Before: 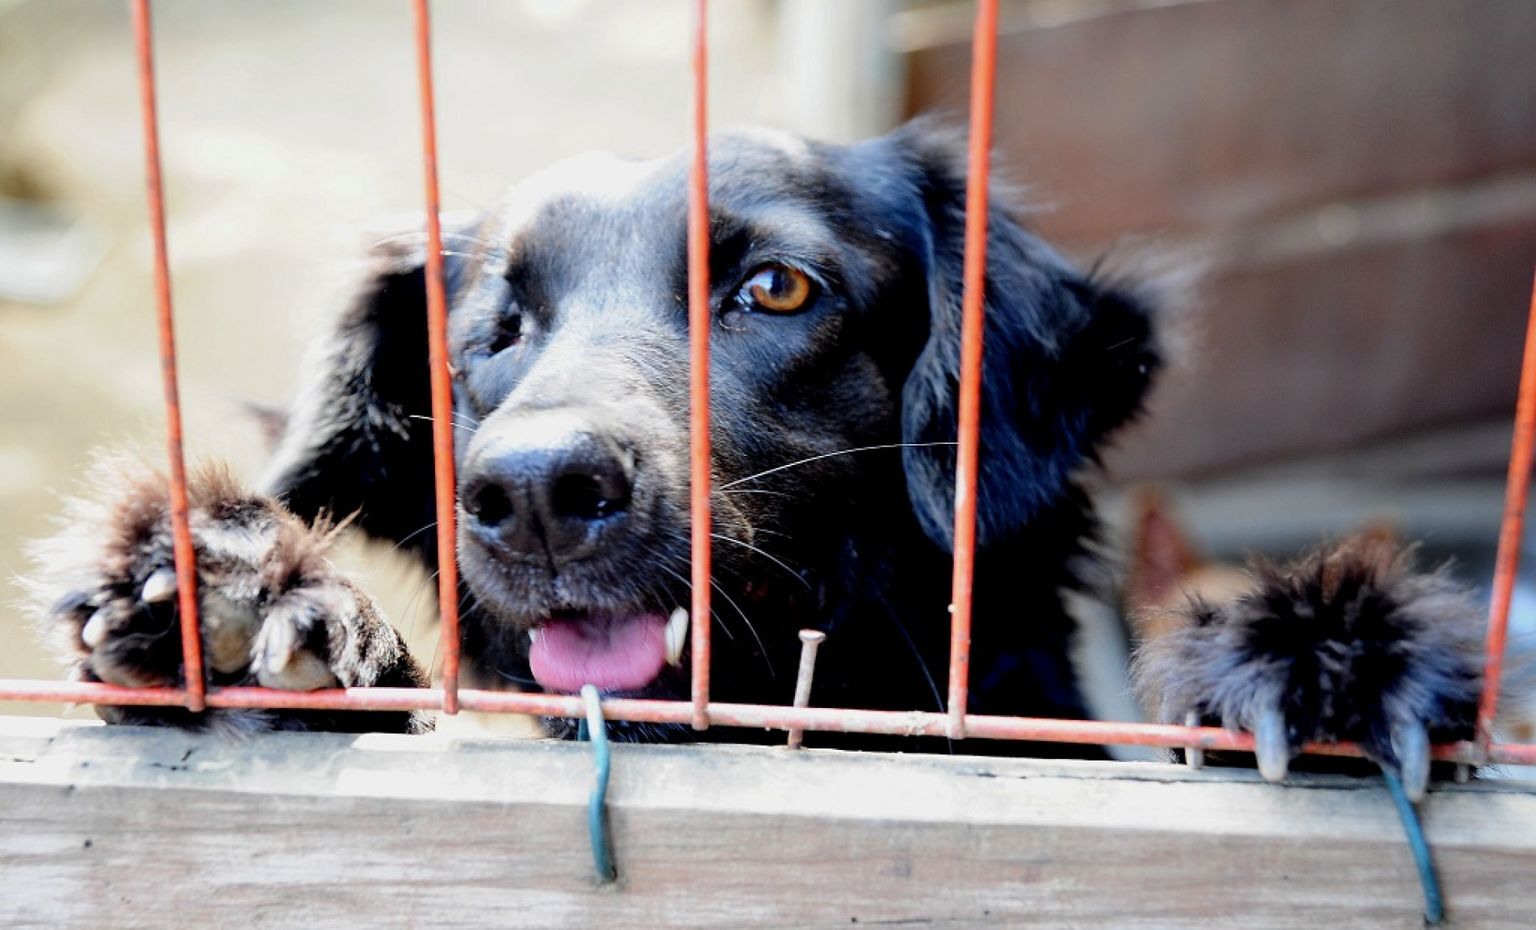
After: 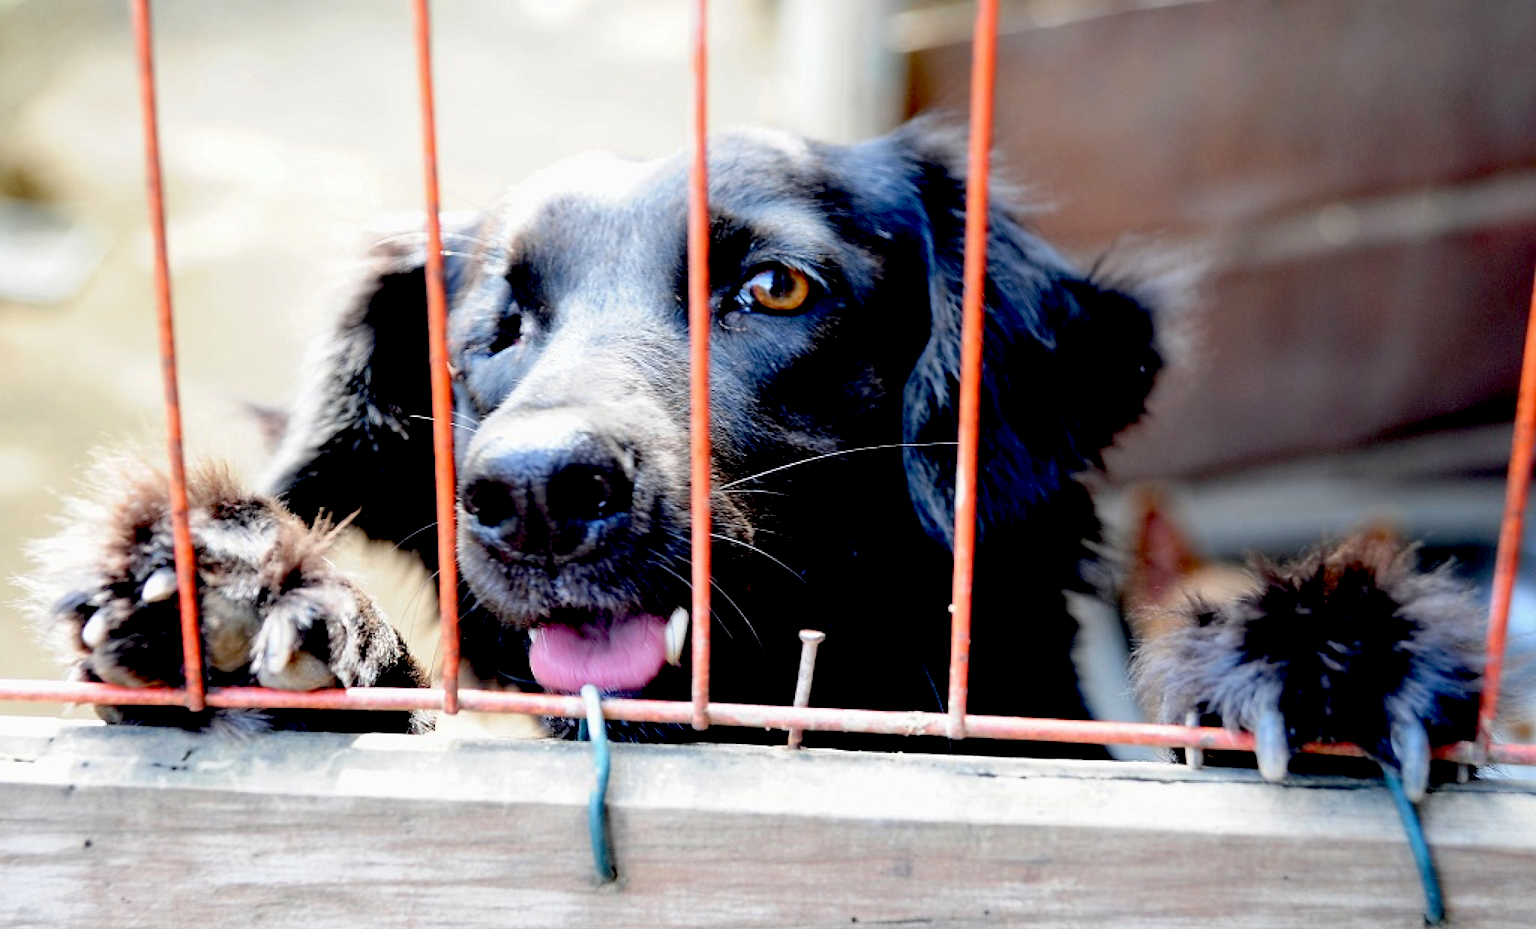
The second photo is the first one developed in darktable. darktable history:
exposure: black level correction 0.024, exposure 0.182 EV, compensate exposure bias true, compensate highlight preservation false
